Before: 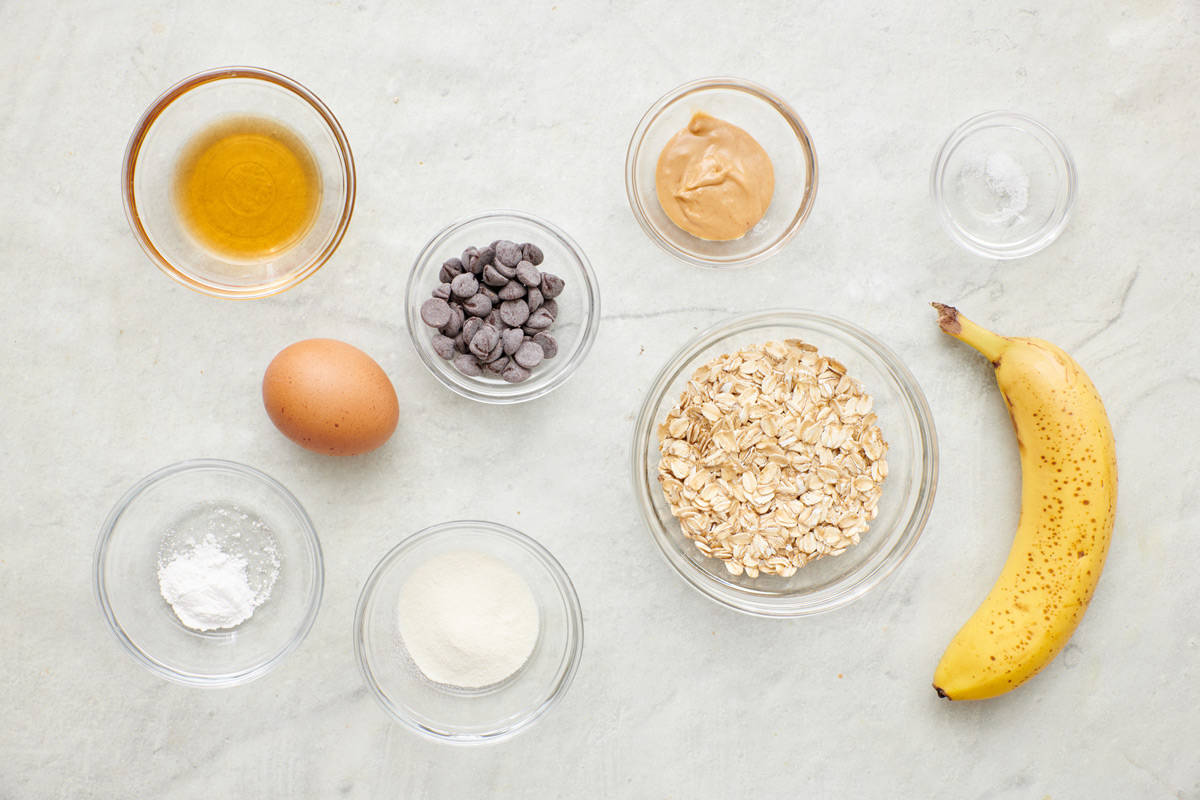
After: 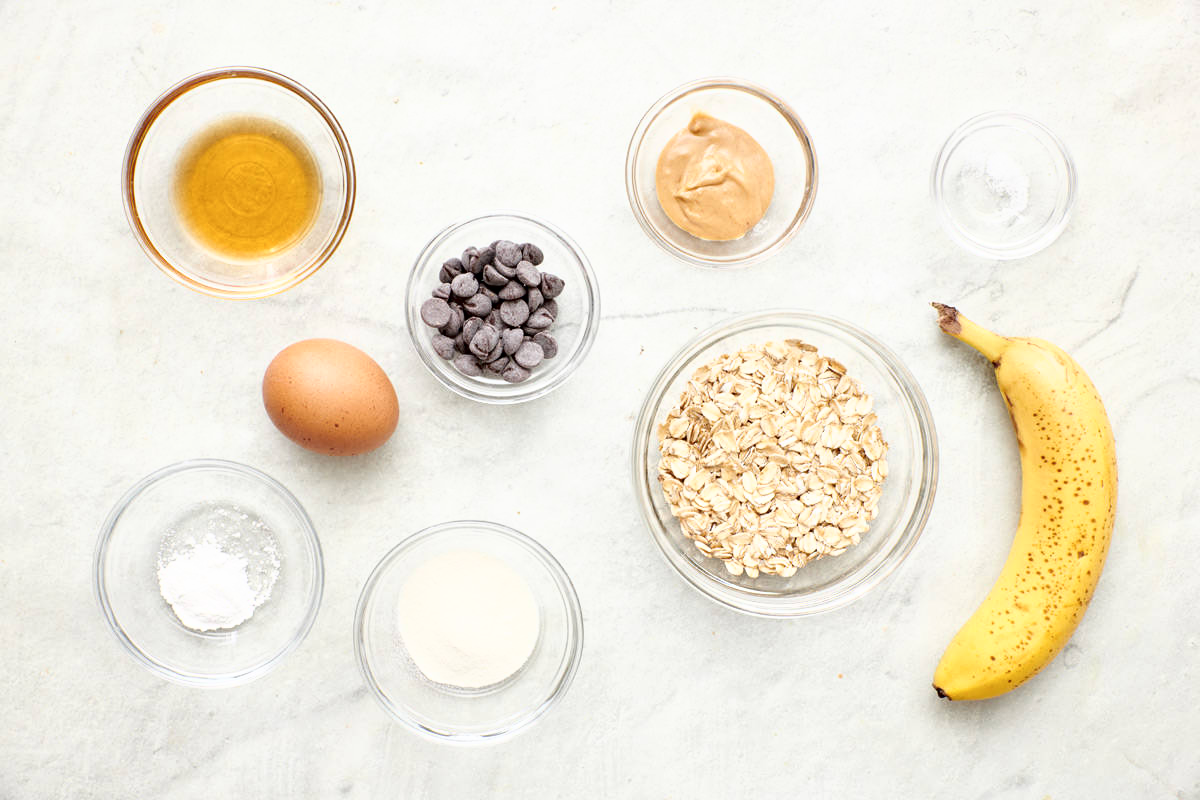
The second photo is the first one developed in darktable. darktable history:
tone curve: curves: ch0 [(0, 0) (0.003, 0) (0.011, 0.001) (0.025, 0.003) (0.044, 0.004) (0.069, 0.007) (0.1, 0.01) (0.136, 0.033) (0.177, 0.082) (0.224, 0.141) (0.277, 0.208) (0.335, 0.282) (0.399, 0.363) (0.468, 0.451) (0.543, 0.545) (0.623, 0.647) (0.709, 0.756) (0.801, 0.87) (0.898, 0.972) (1, 1)], color space Lab, independent channels, preserve colors none
